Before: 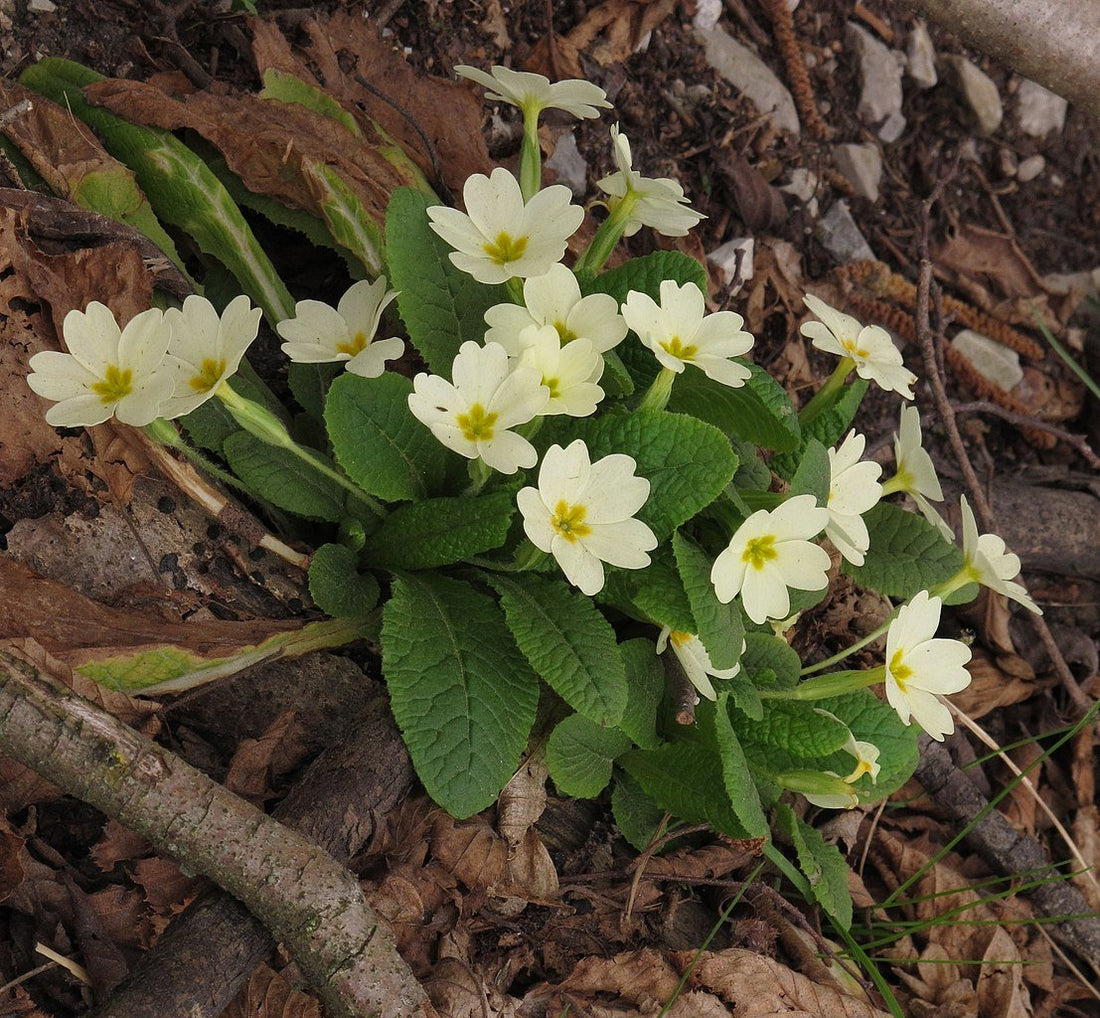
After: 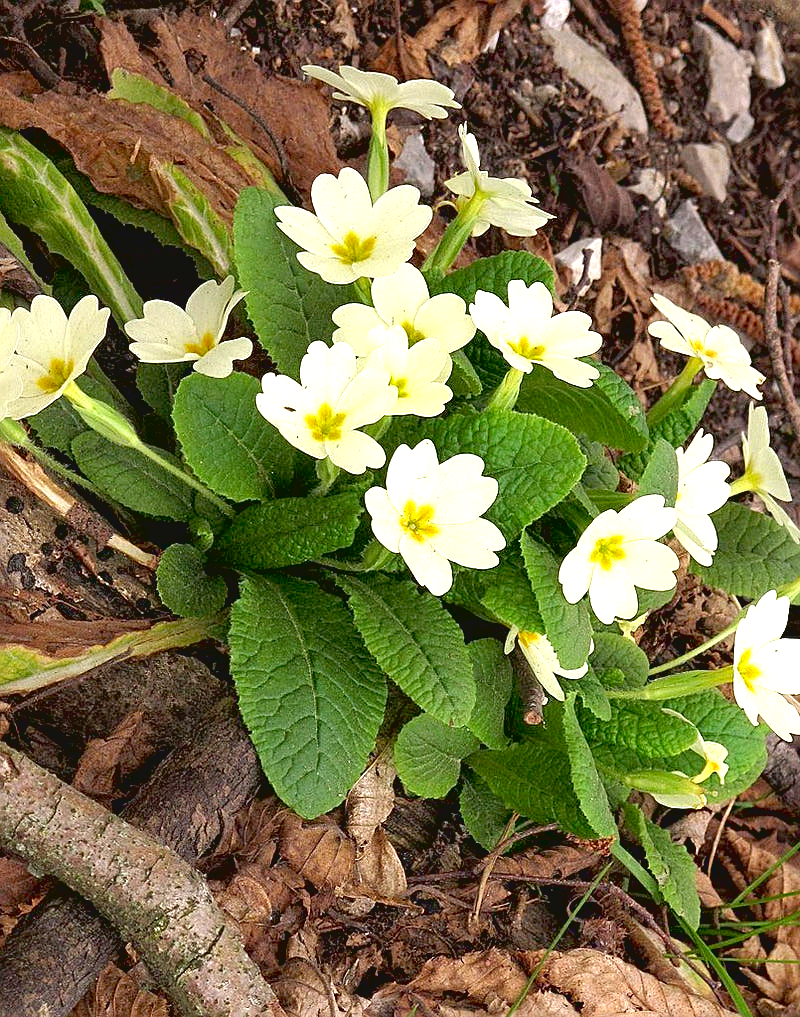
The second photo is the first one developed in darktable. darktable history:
contrast brightness saturation: contrast -0.111
exposure: black level correction 0.008, exposure 1.413 EV, compensate highlight preservation false
sharpen: on, module defaults
crop: left 13.826%, right 13.438%
